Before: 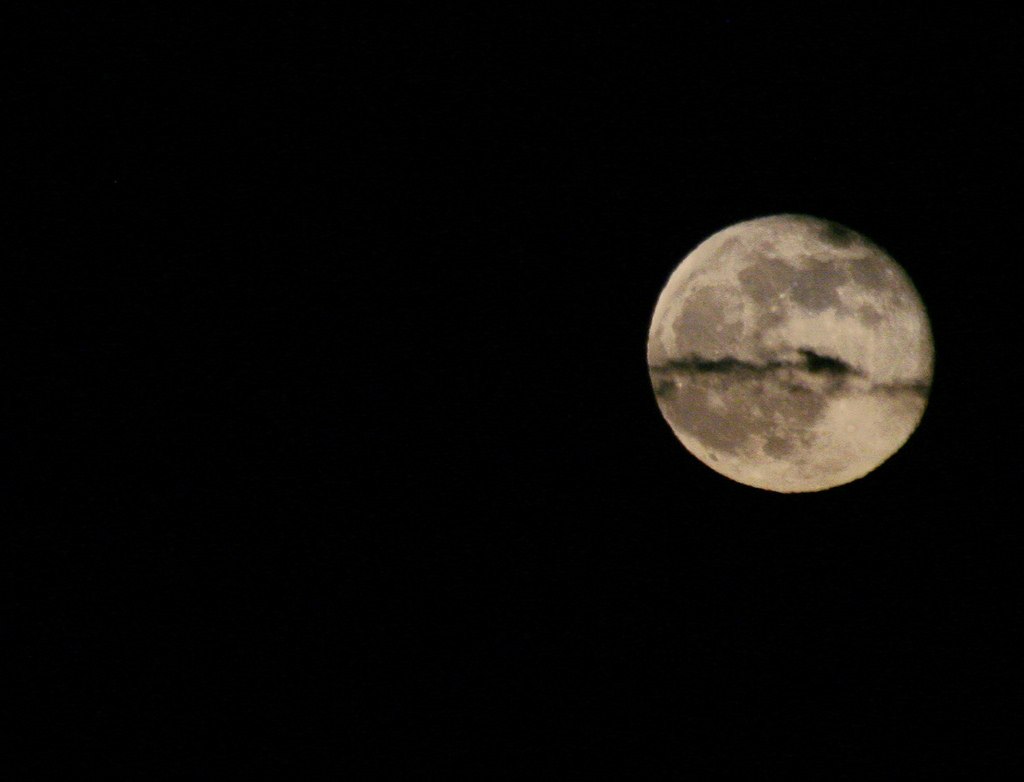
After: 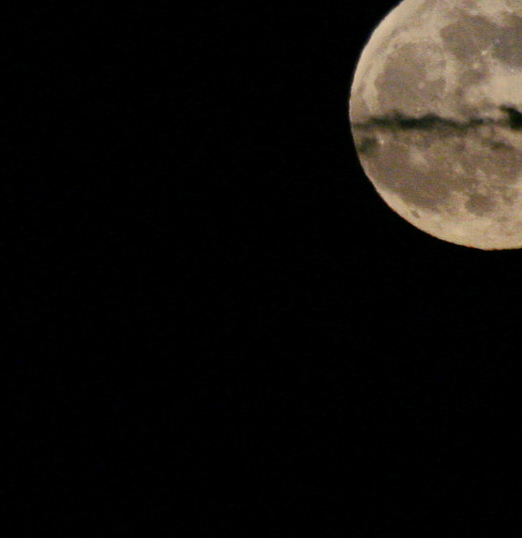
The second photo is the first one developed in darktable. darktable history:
crop and rotate: left 29.195%, top 31.178%, right 19.808%
